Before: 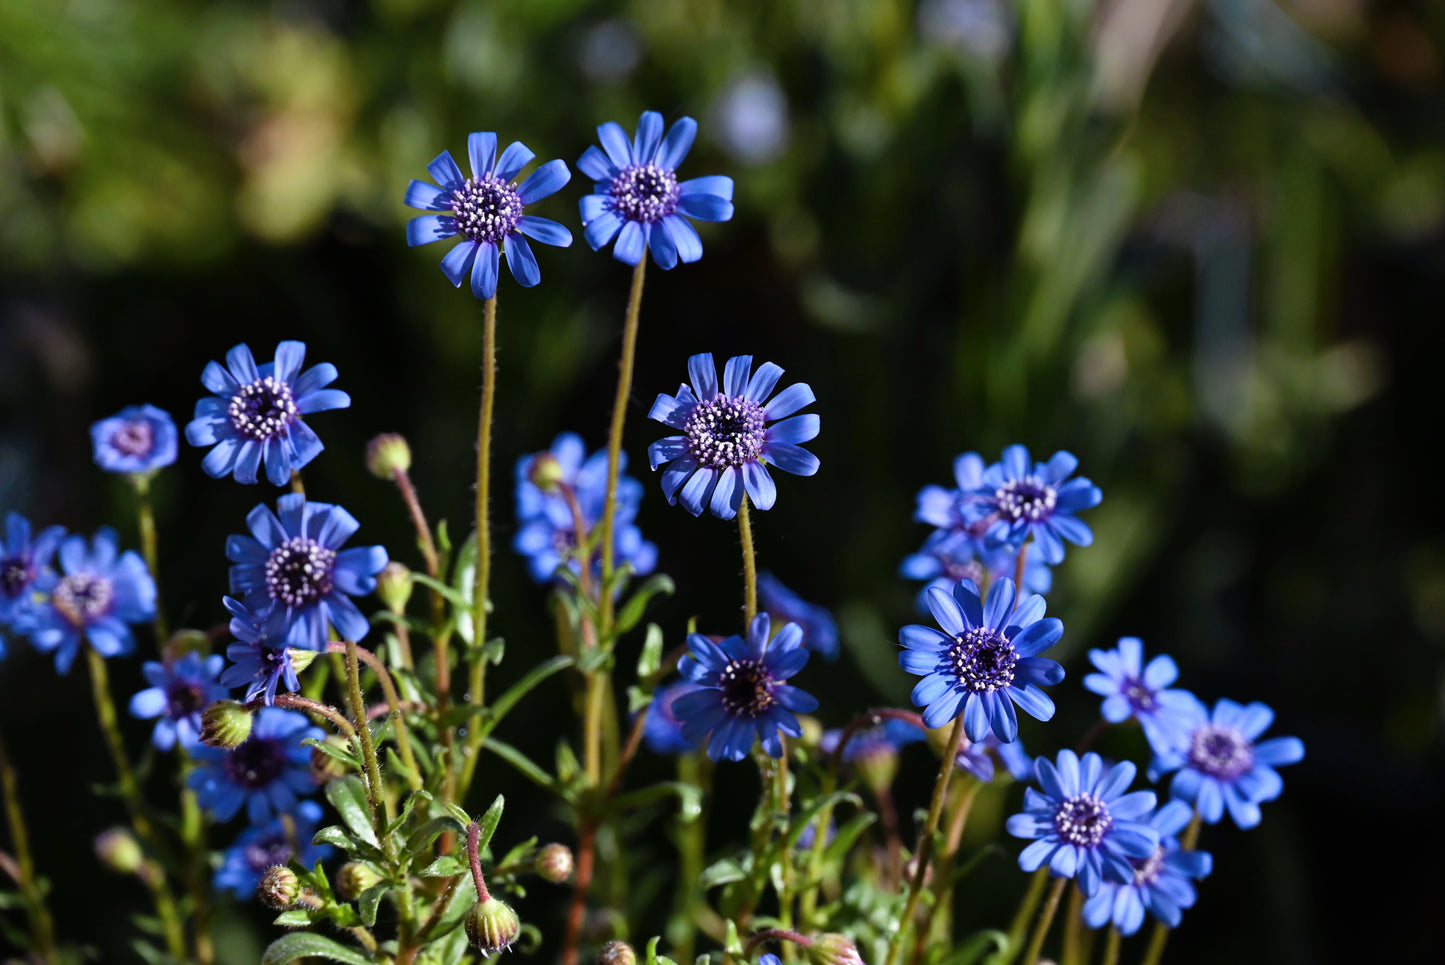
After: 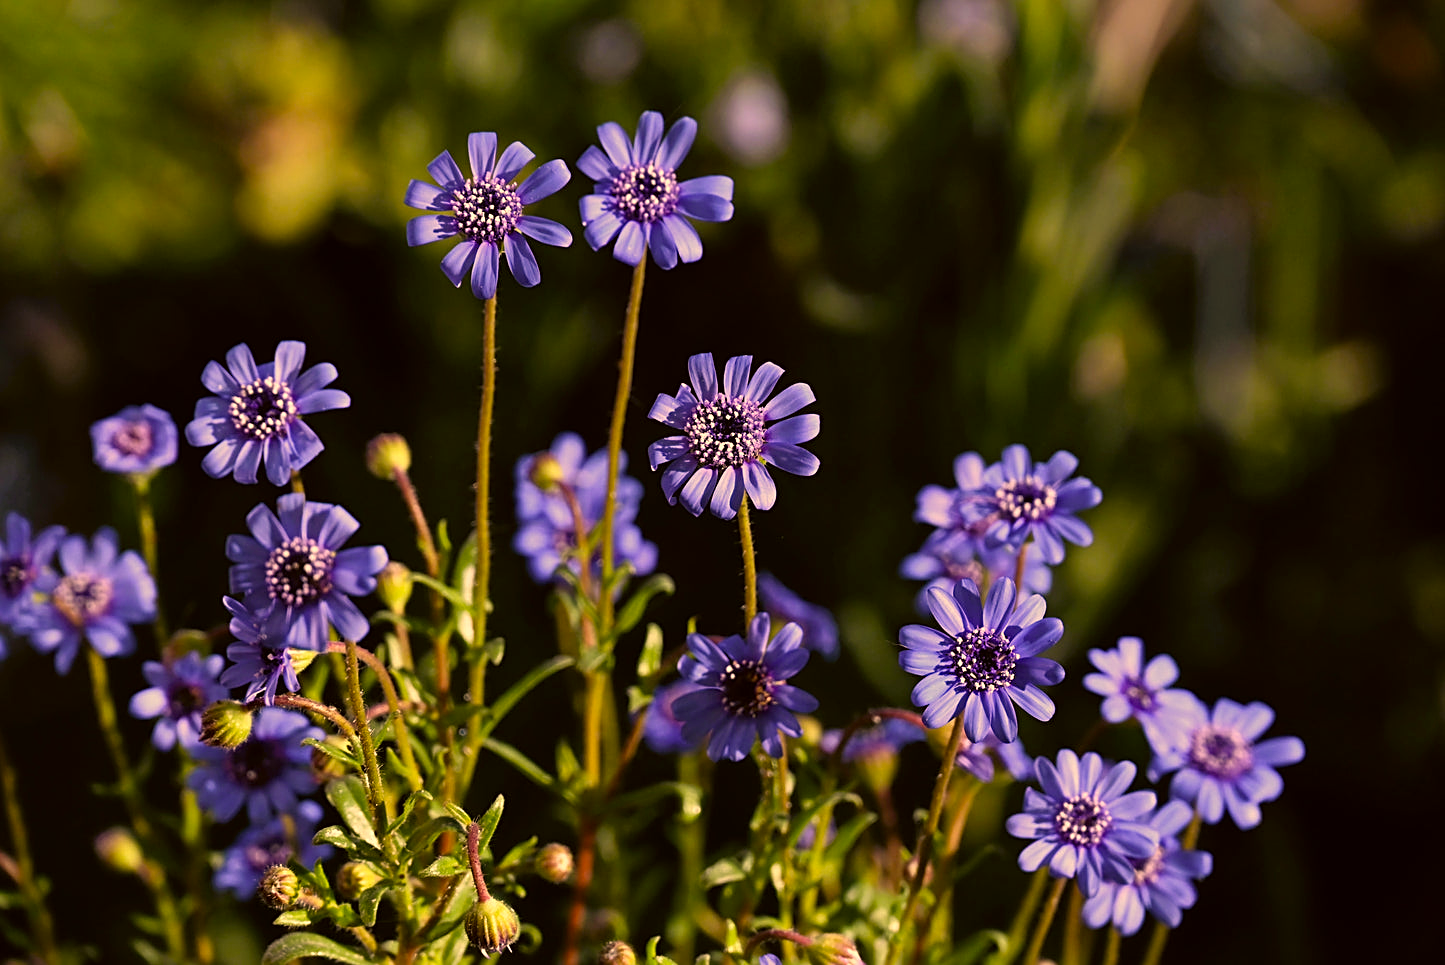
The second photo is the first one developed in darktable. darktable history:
sharpen: on, module defaults
levels: black 0.099%
color correction: highlights a* 18.5, highlights b* 35.49, shadows a* 1.53, shadows b* 6.72, saturation 1.02
